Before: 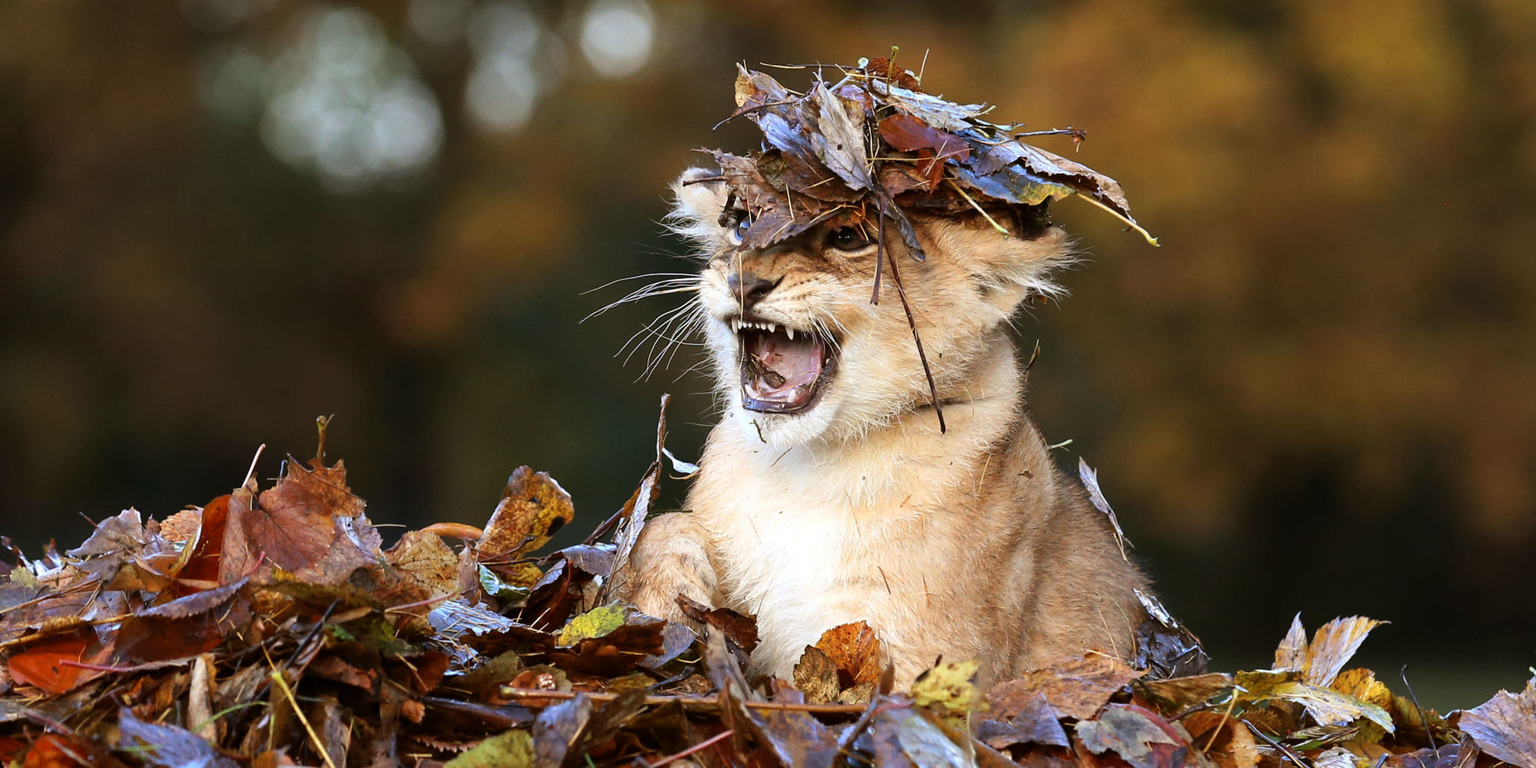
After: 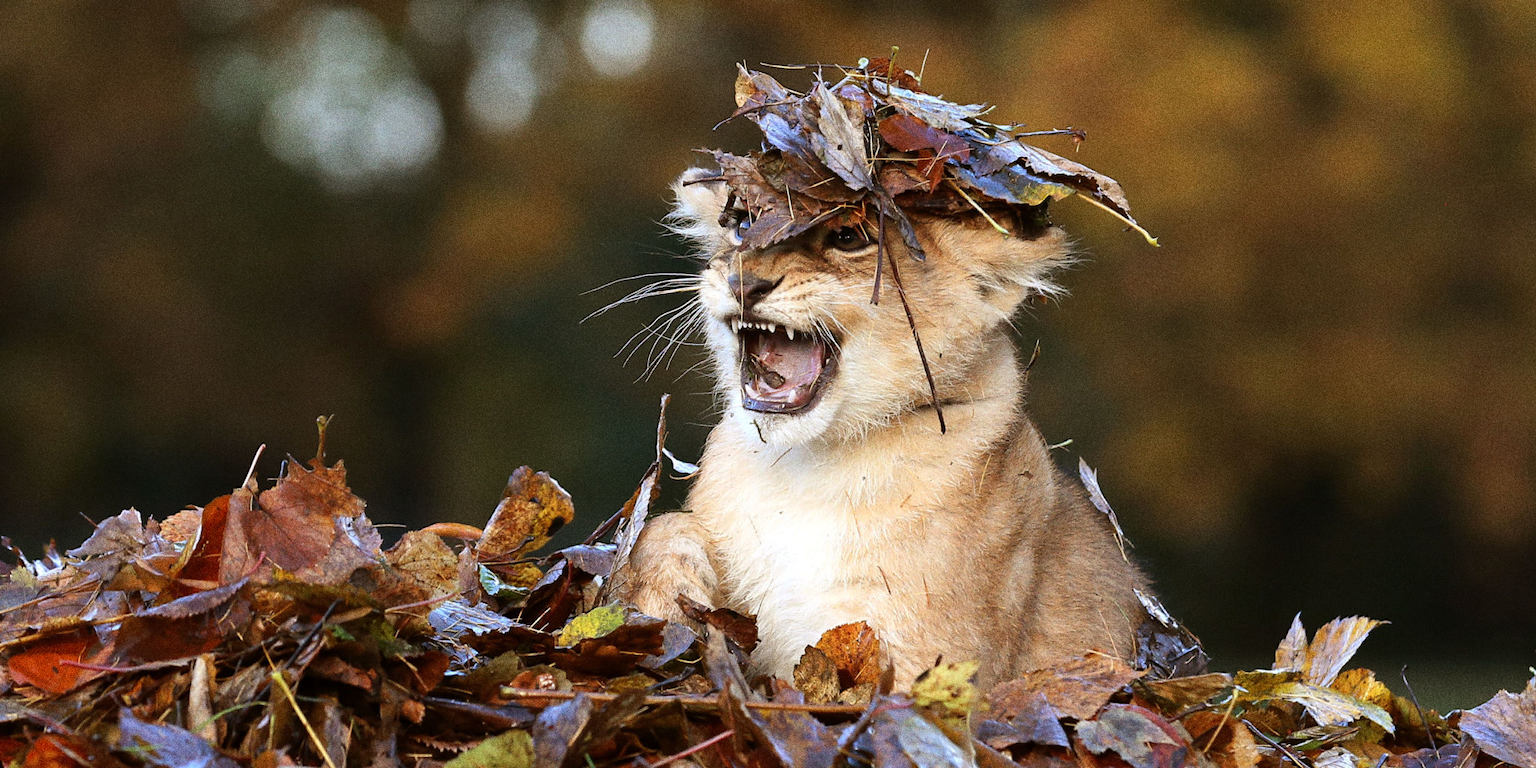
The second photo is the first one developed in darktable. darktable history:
grain: strength 49.07%
